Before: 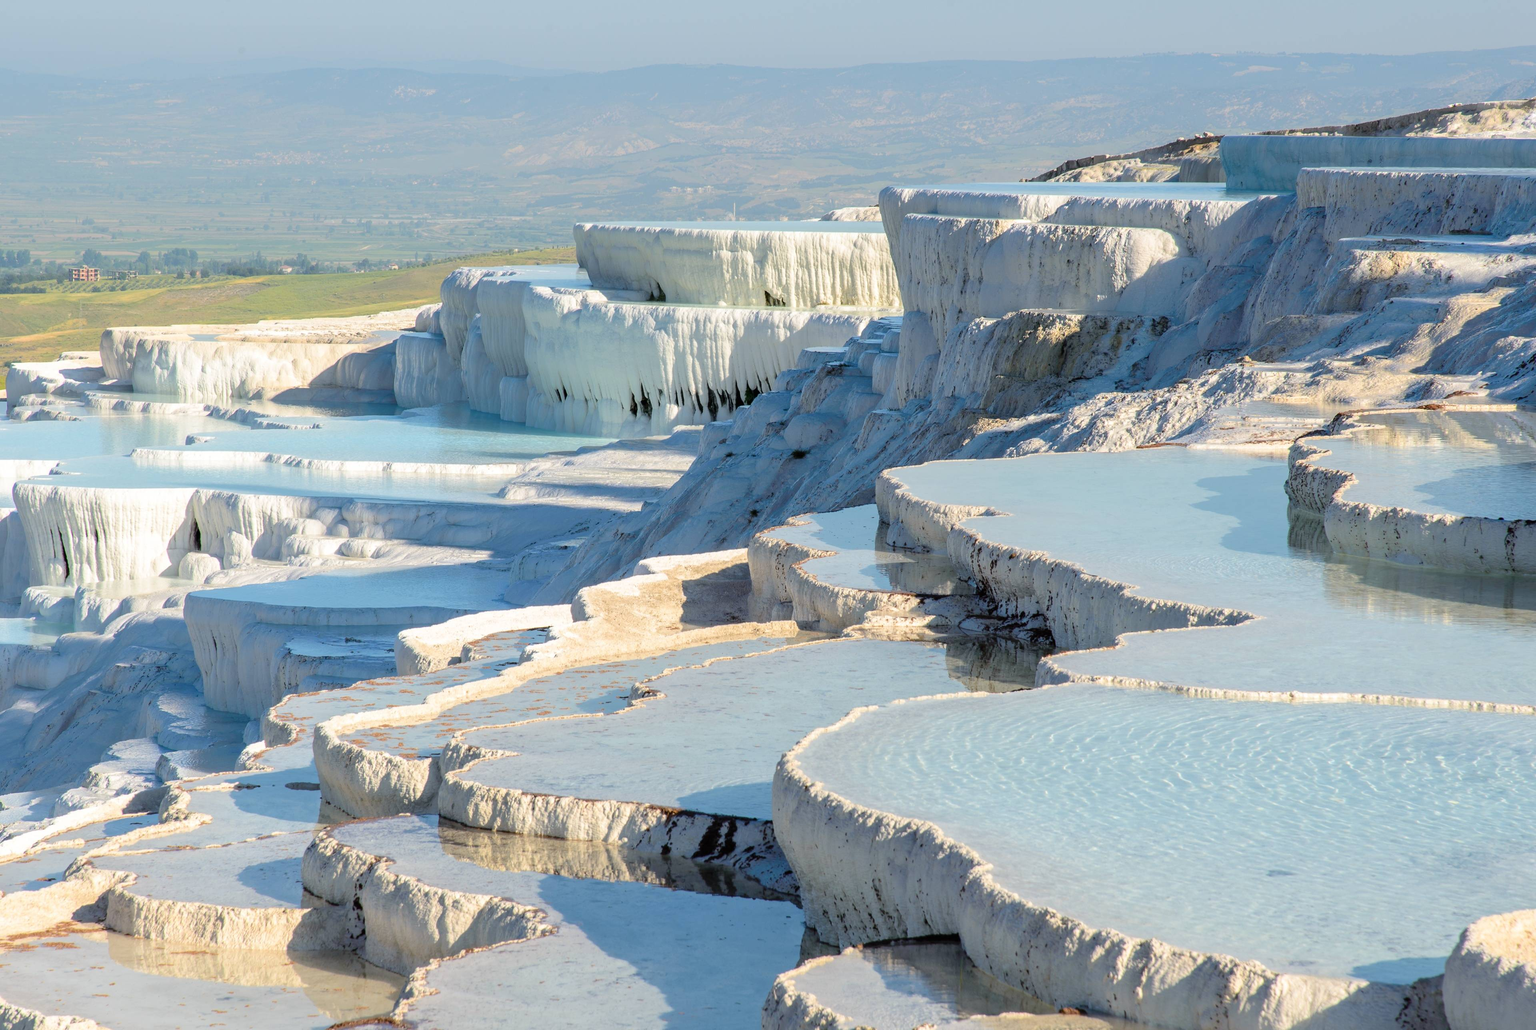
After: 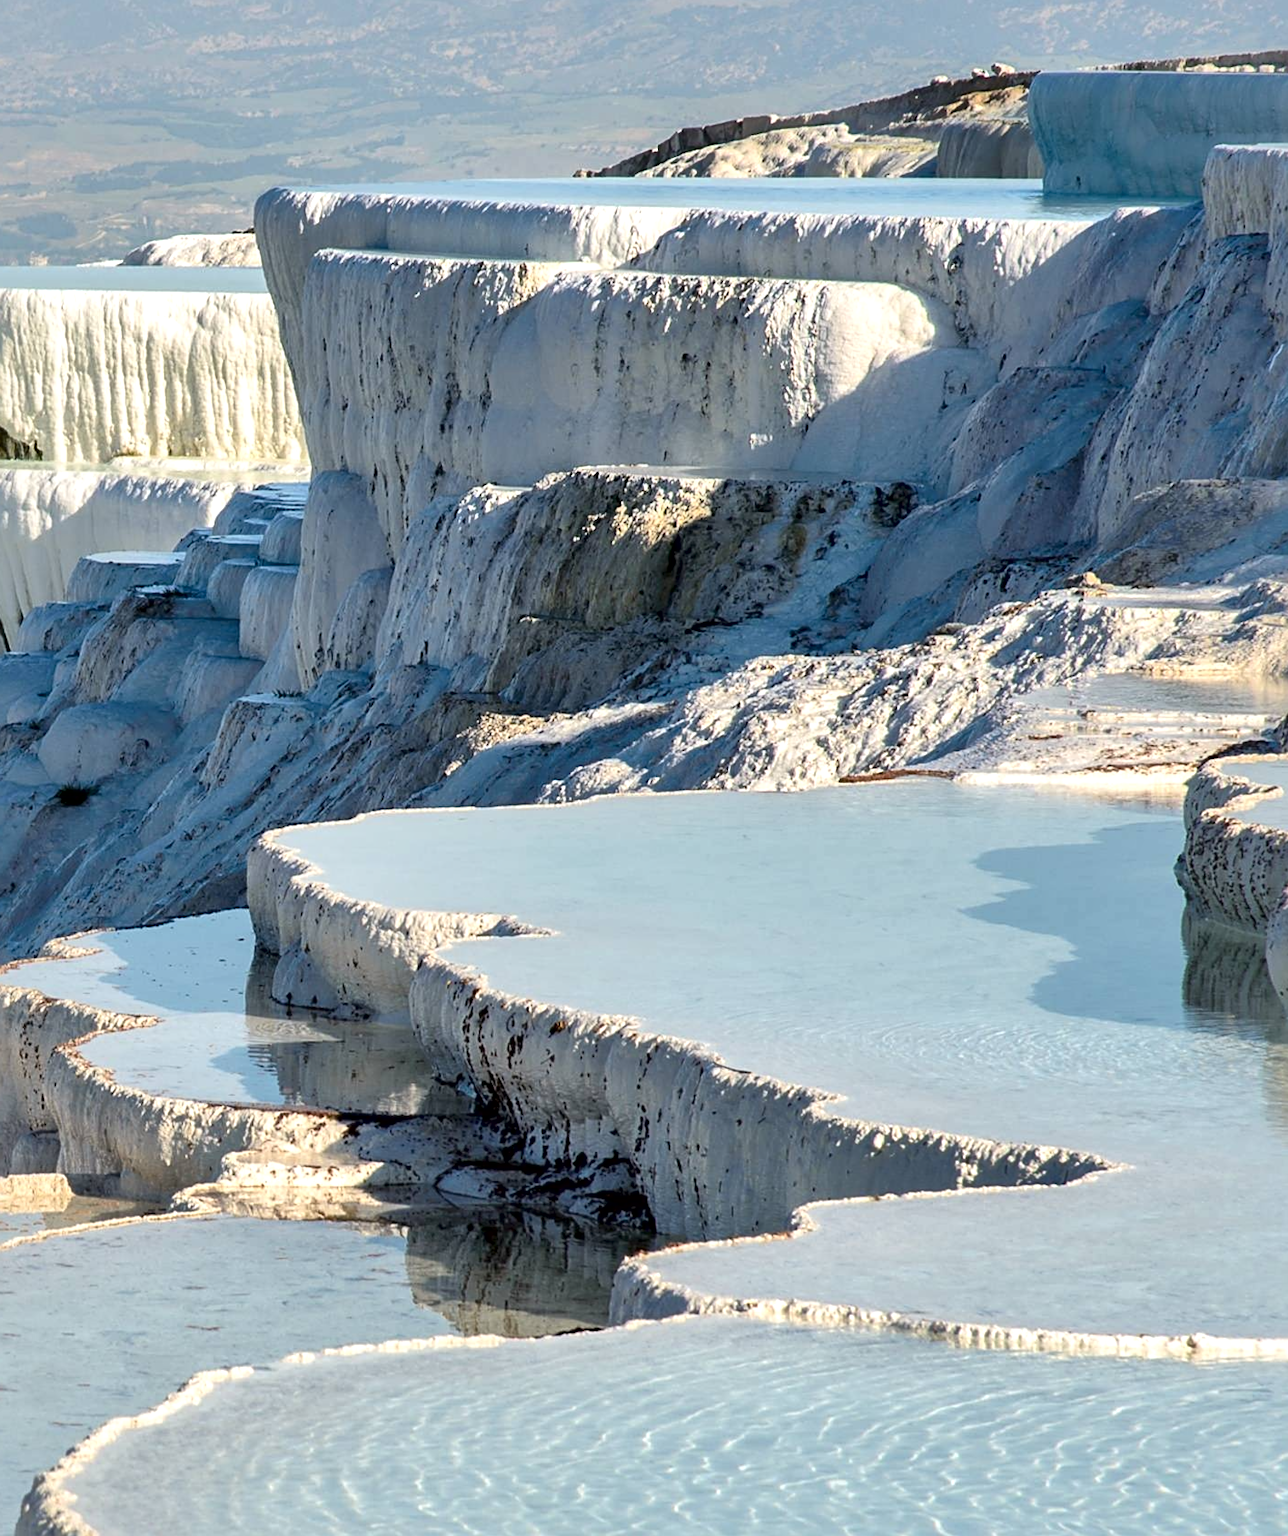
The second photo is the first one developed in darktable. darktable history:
lowpass: radius 0.5, unbound 0
crop and rotate: left 49.936%, top 10.094%, right 13.136%, bottom 24.256%
sharpen: on, module defaults
local contrast: mode bilateral grid, contrast 100, coarseness 100, detail 165%, midtone range 0.2
